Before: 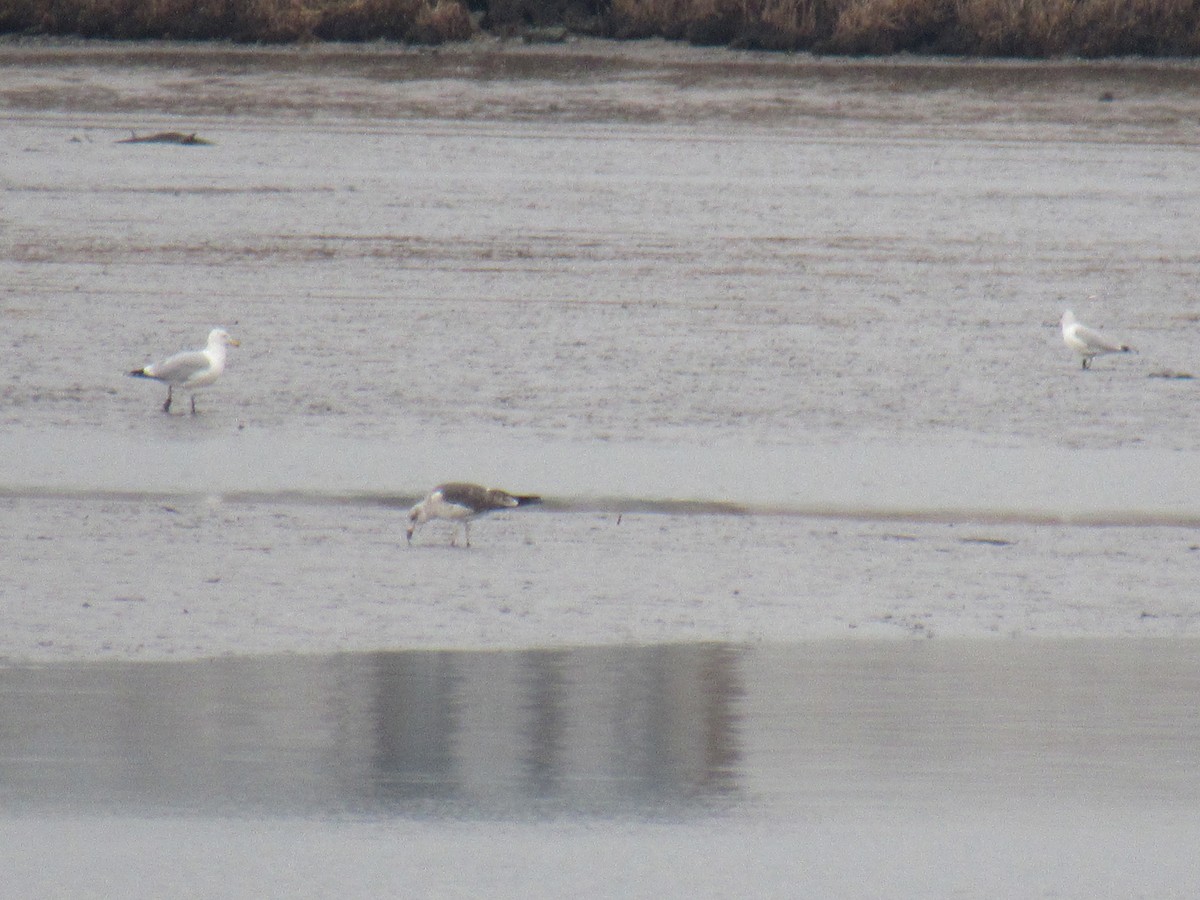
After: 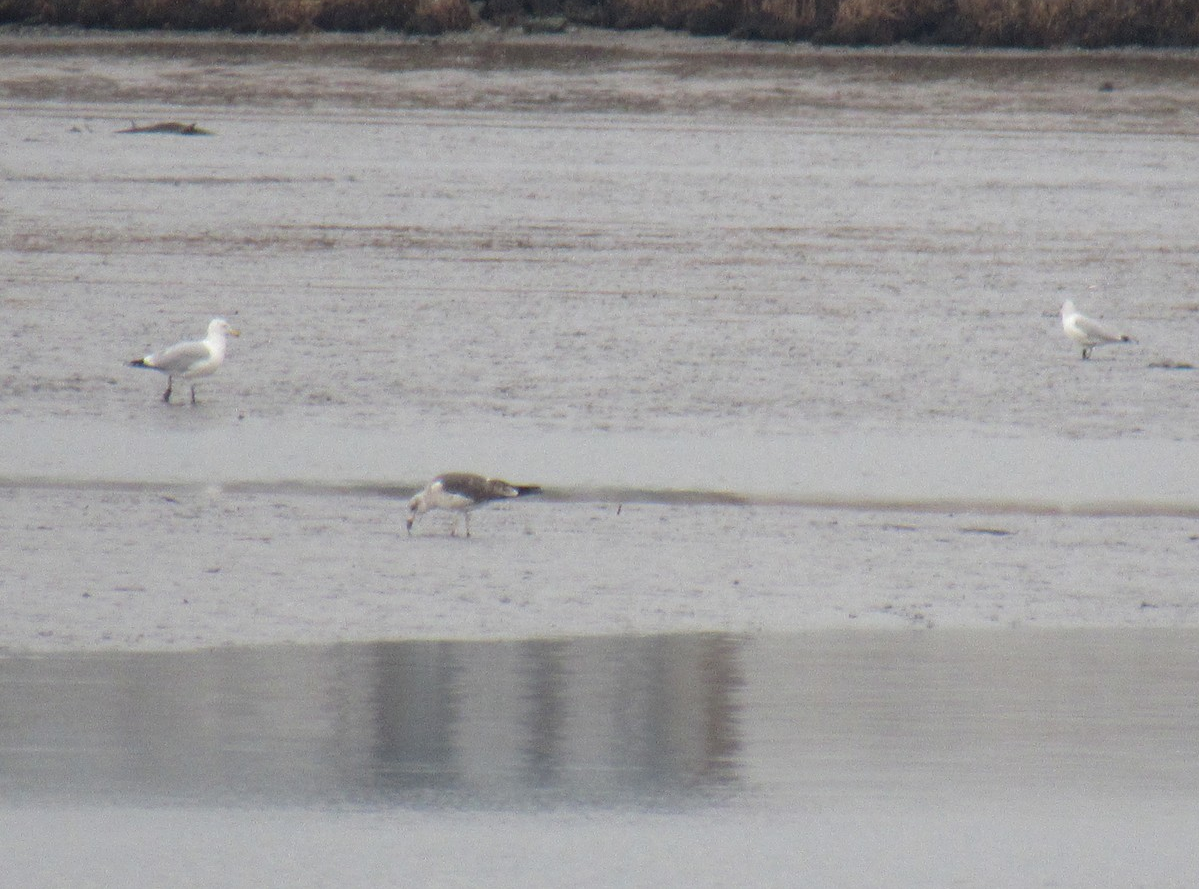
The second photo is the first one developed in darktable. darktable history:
crop: top 1.196%, right 0.061%
